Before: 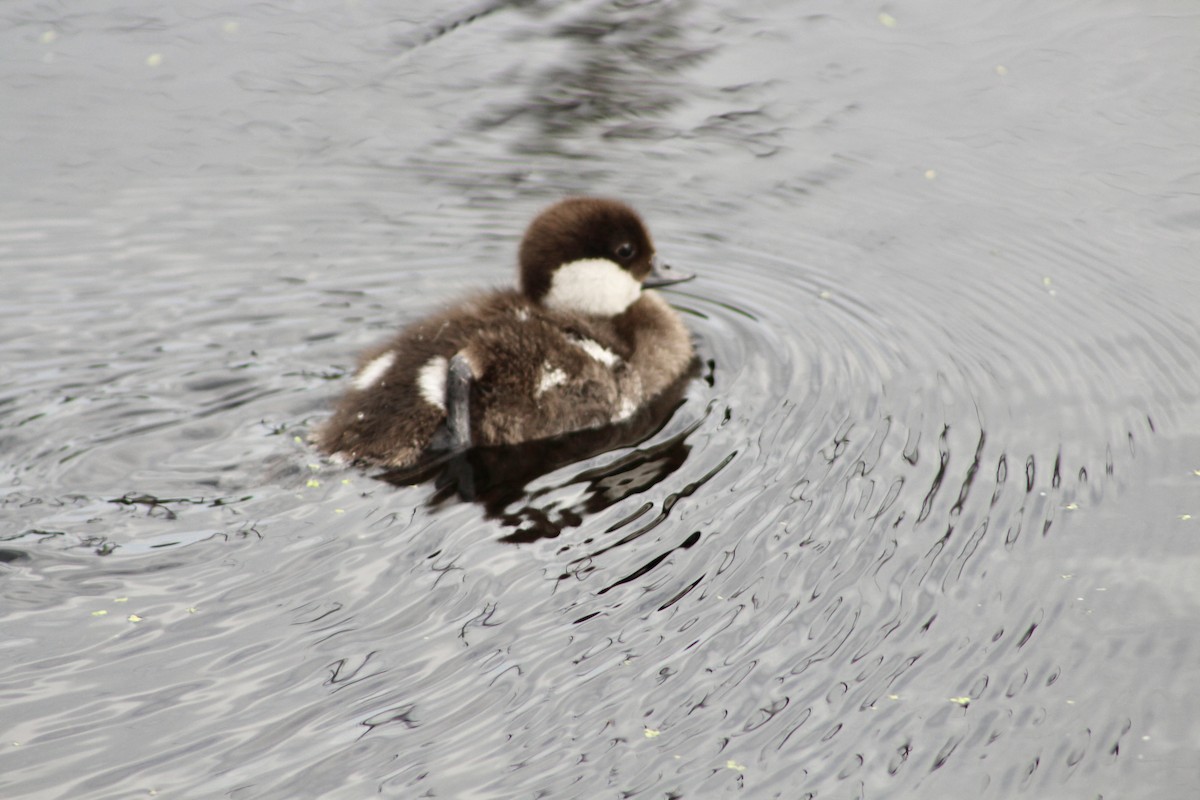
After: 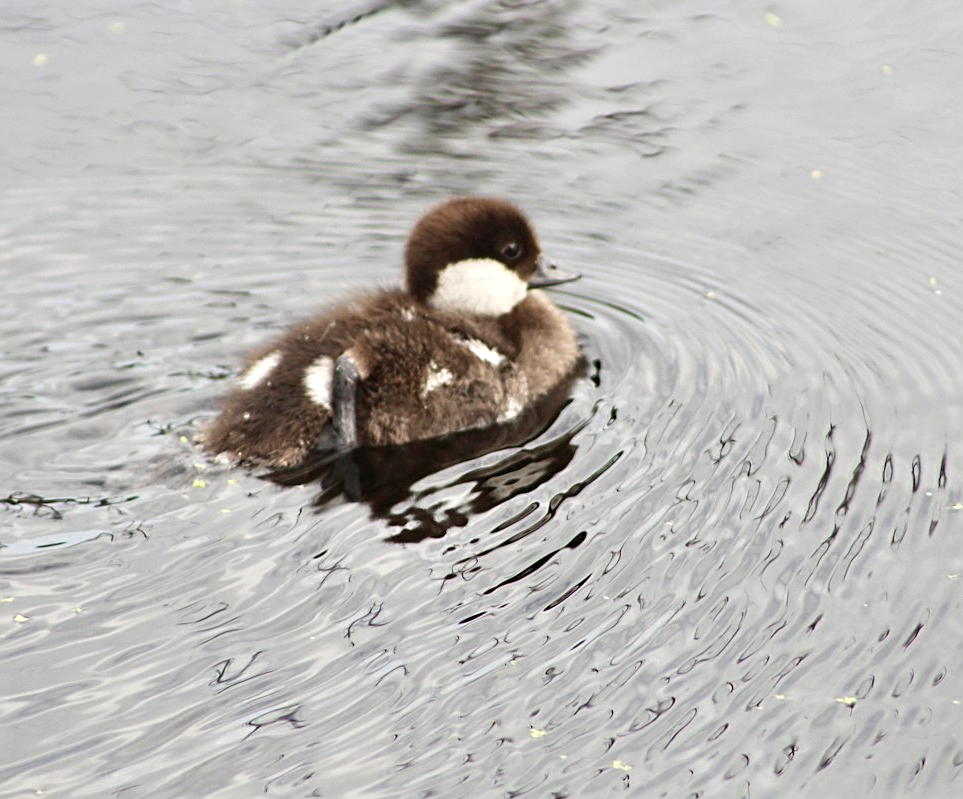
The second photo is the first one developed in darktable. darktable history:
exposure: exposure 0.299 EV, compensate highlight preservation false
crop and rotate: left 9.546%, right 10.154%
sharpen: on, module defaults
contrast brightness saturation: saturation -0.047
